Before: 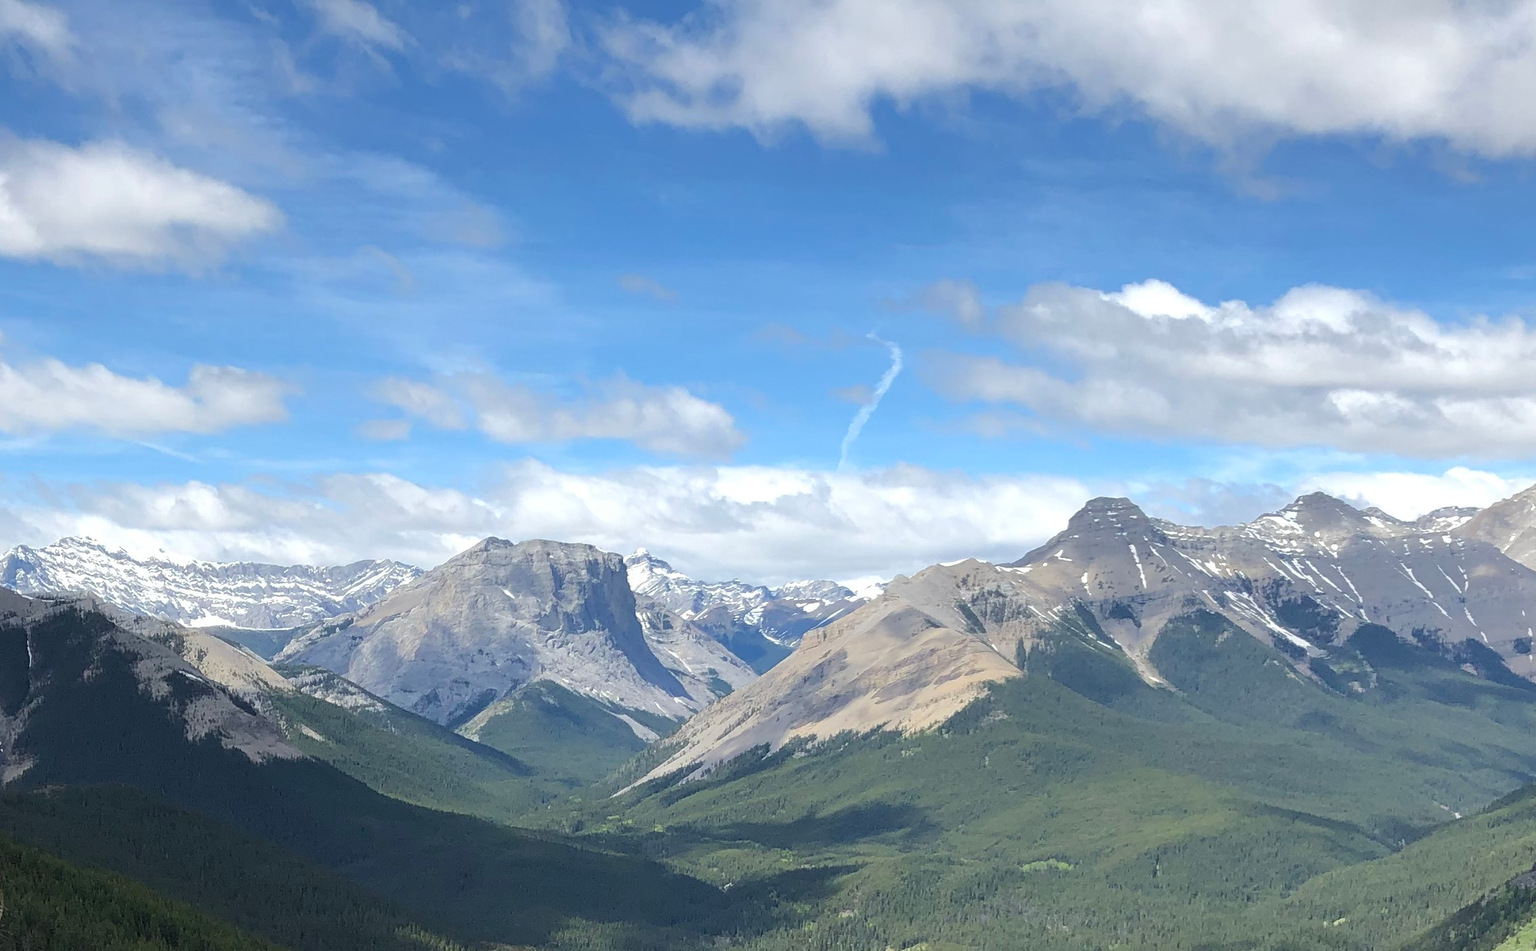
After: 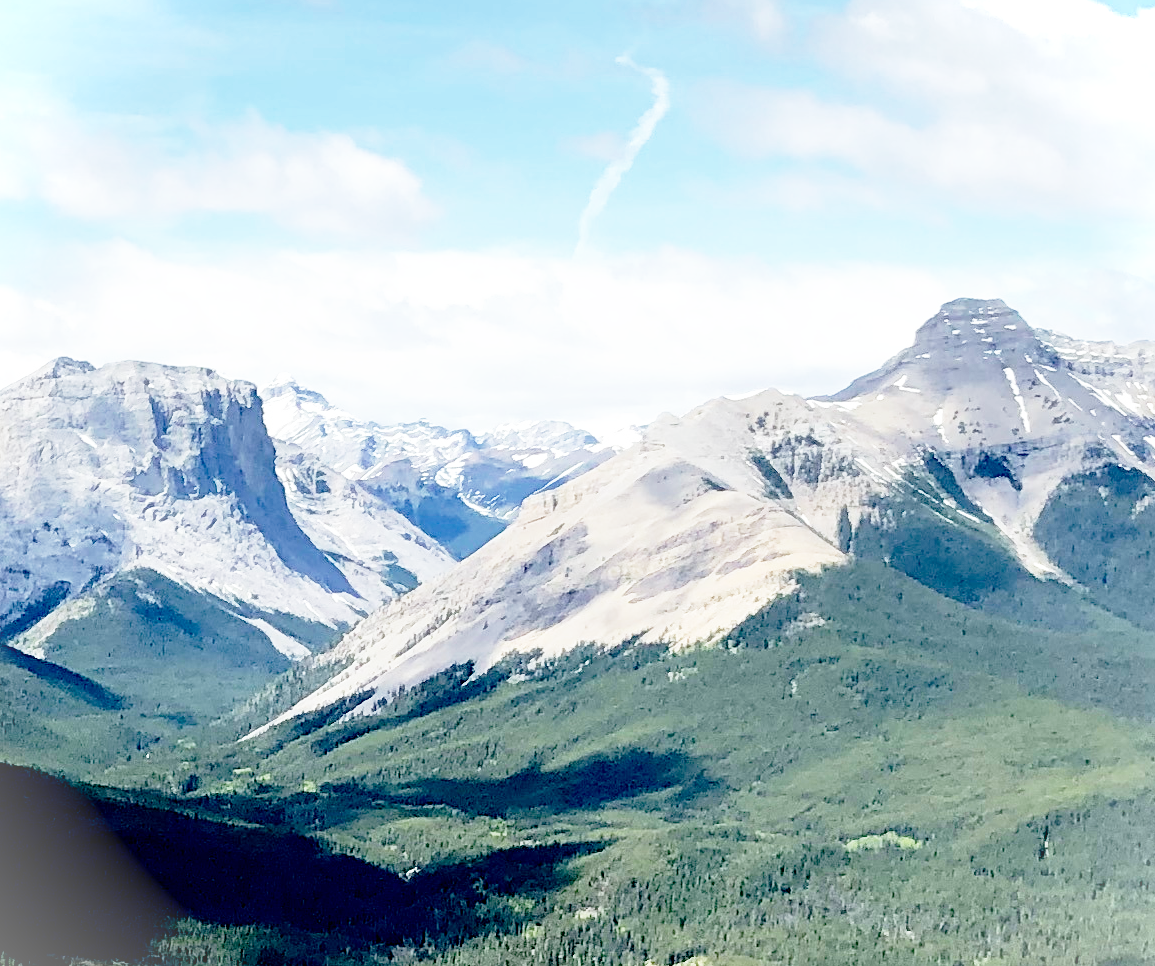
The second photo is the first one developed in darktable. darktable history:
base curve: curves: ch0 [(0, 0) (0.012, 0.01) (0.073, 0.168) (0.31, 0.711) (0.645, 0.957) (1, 1)], preserve colors none
exposure: black level correction 0.056, exposure -0.039 EV, compensate highlight preservation false
crop and rotate: left 29.237%, top 31.152%, right 19.807%
contrast brightness saturation: contrast 0.06, brightness -0.01, saturation -0.23
vignetting: fall-off start 100%, brightness 0.3, saturation 0
